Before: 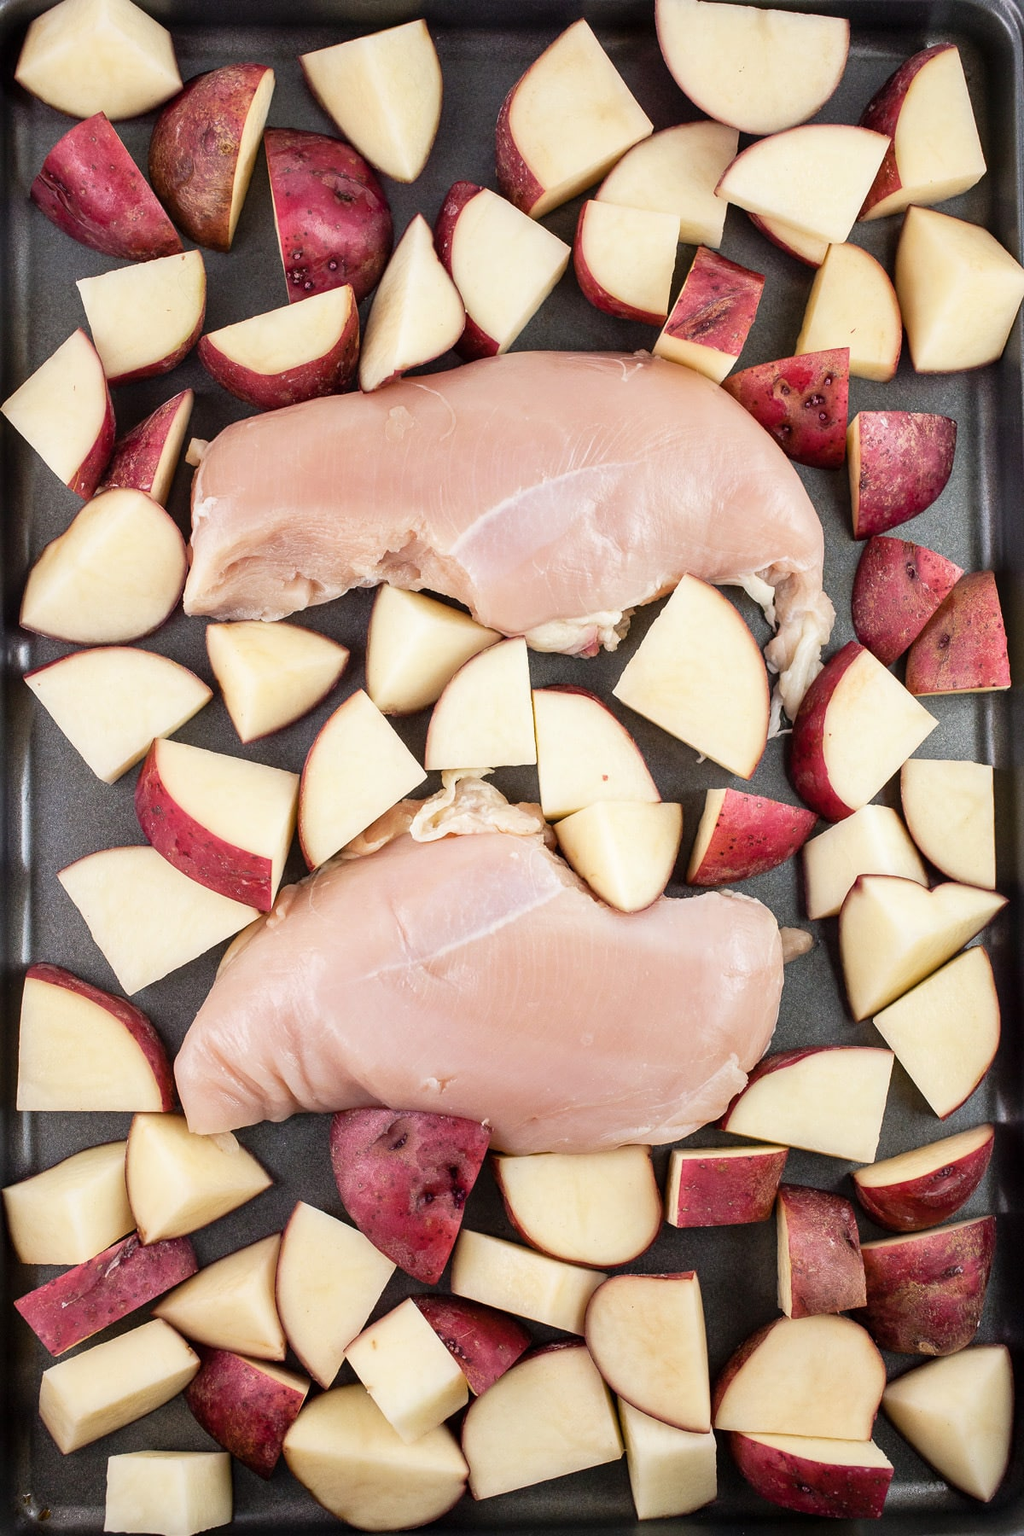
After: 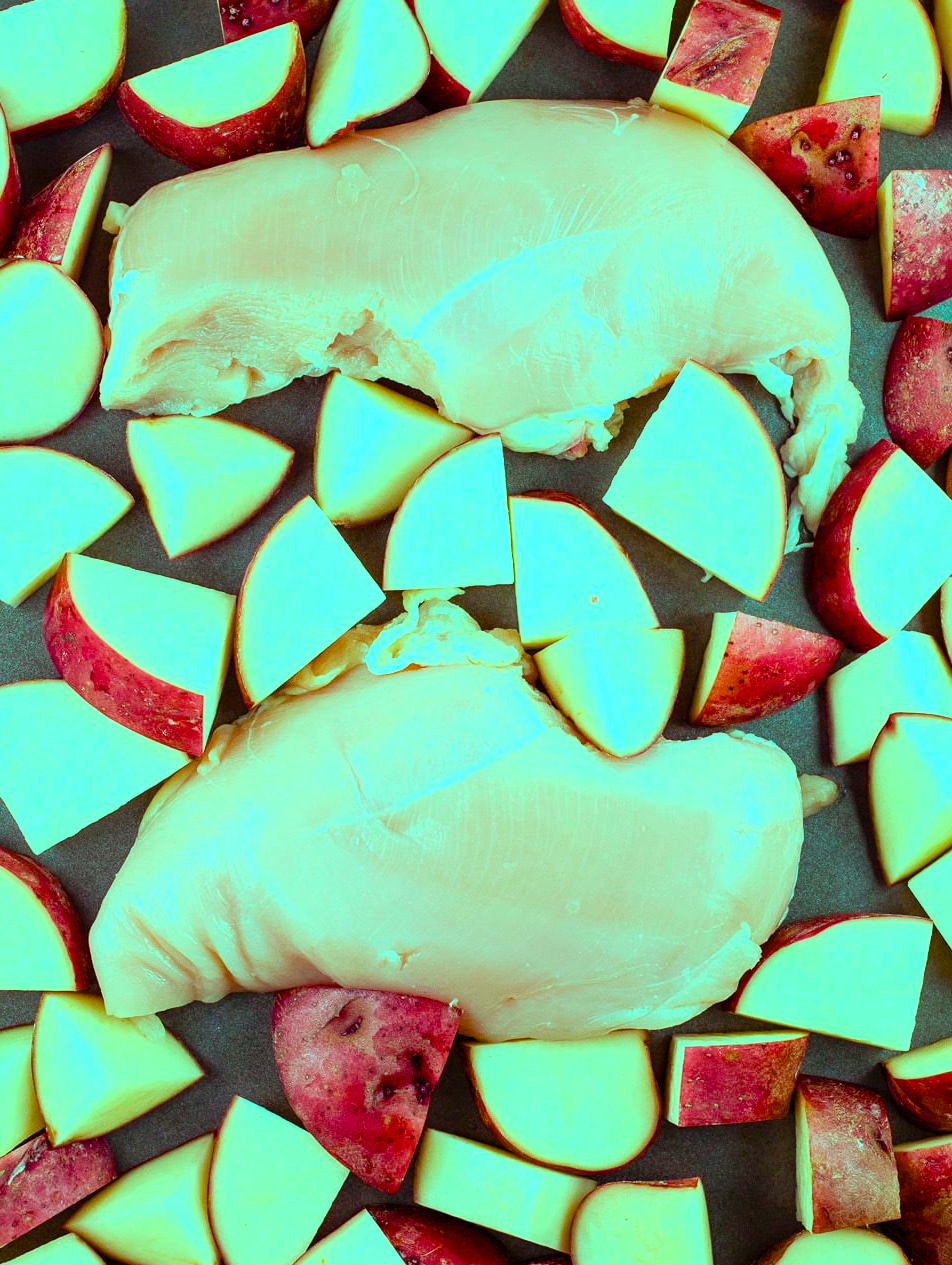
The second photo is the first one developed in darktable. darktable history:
color balance rgb: highlights gain › luminance 19.866%, highlights gain › chroma 13.133%, highlights gain › hue 170.97°, perceptual saturation grading › global saturation 34.74%, perceptual saturation grading › highlights -24.833%, perceptual saturation grading › shadows 50.244%, global vibrance 23.407%
crop: left 9.586%, top 17.334%, right 11.063%, bottom 12.358%
